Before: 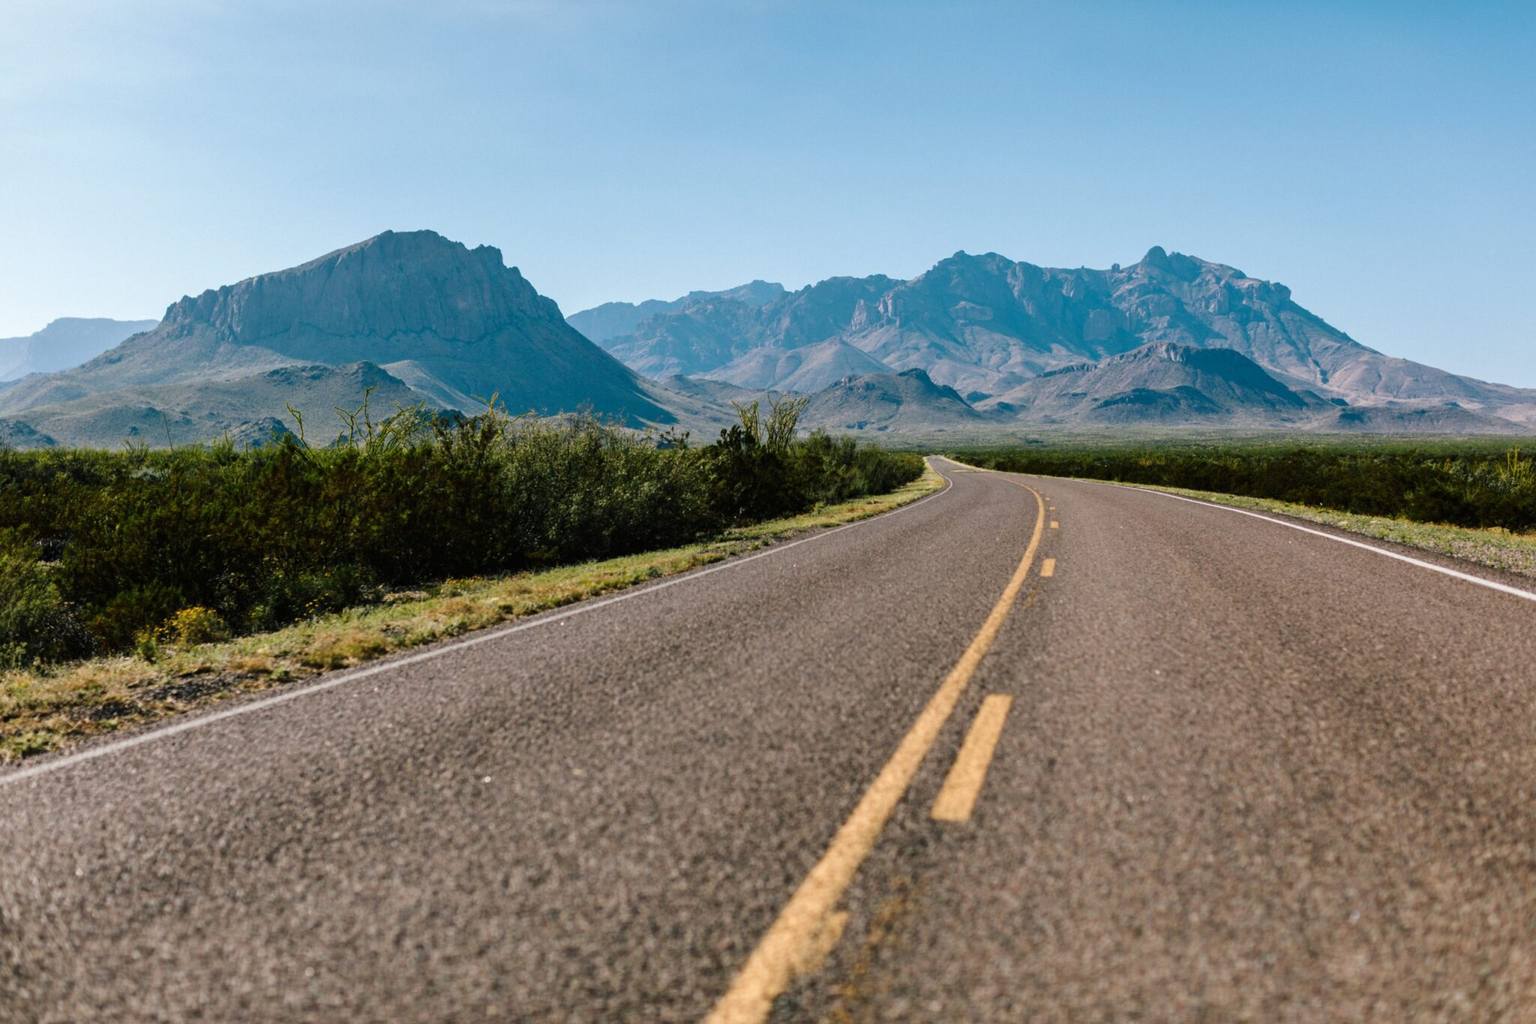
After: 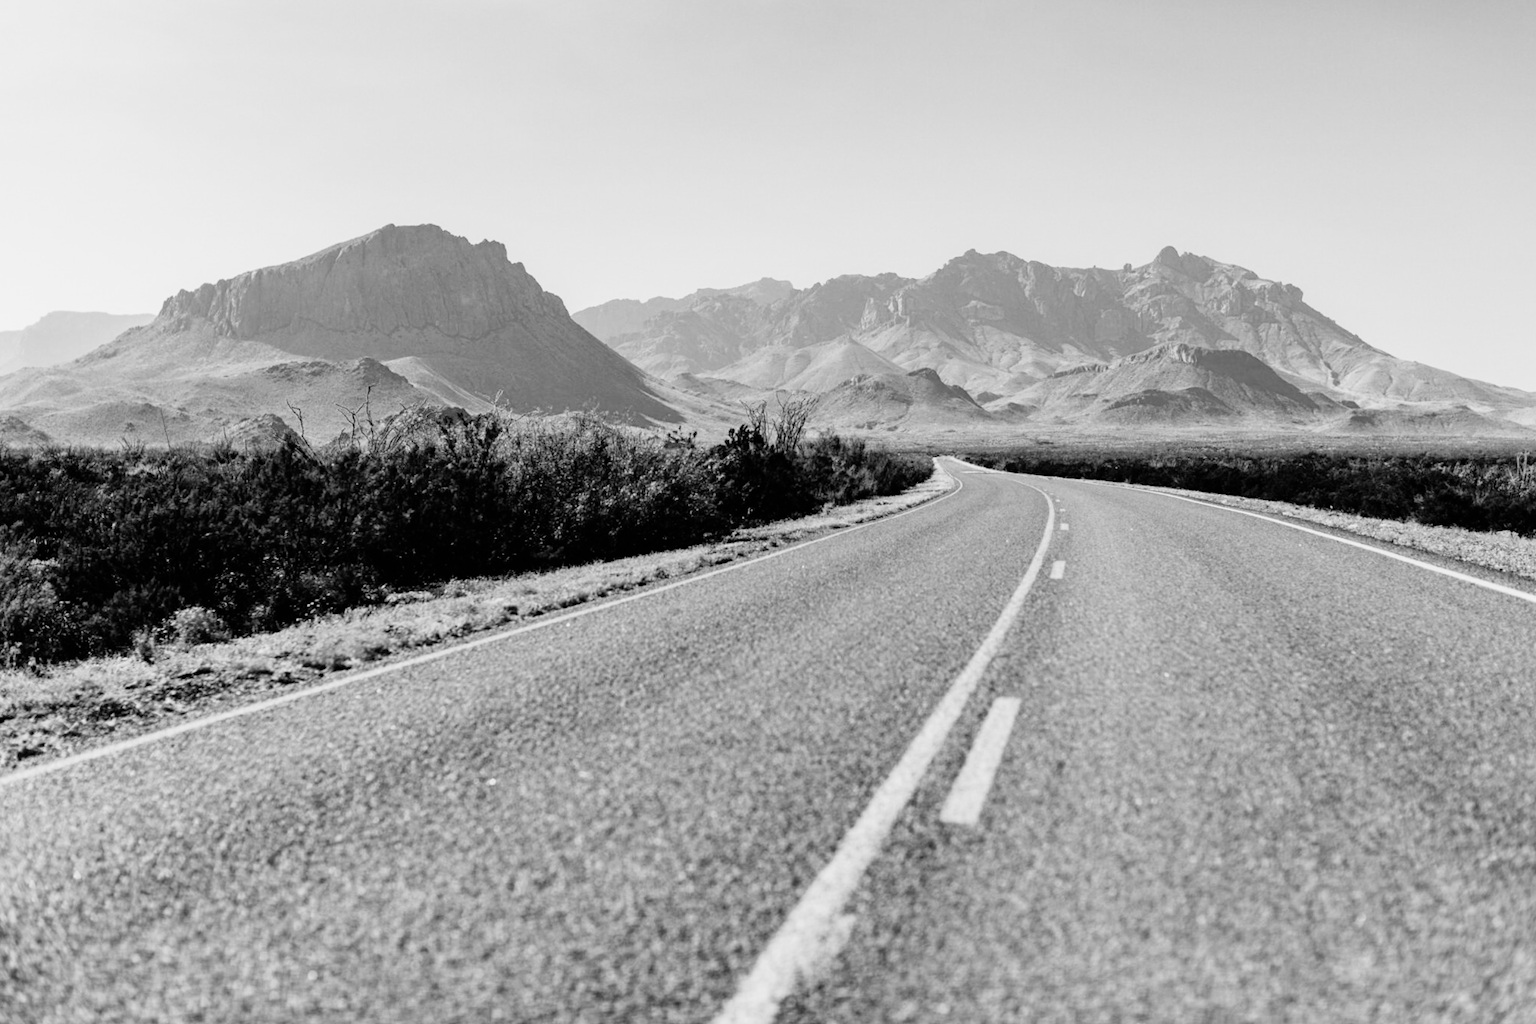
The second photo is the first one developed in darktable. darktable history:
rotate and perspective: rotation 0.174°, lens shift (vertical) 0.013, lens shift (horizontal) 0.019, shear 0.001, automatic cropping original format, crop left 0.007, crop right 0.991, crop top 0.016, crop bottom 0.997
exposure: black level correction 0.001, exposure 1.05 EV, compensate exposure bias true, compensate highlight preservation false
monochrome: size 1
filmic rgb: black relative exposure -7.75 EV, white relative exposure 4.4 EV, threshold 3 EV, hardness 3.76, latitude 50%, contrast 1.1, color science v5 (2021), contrast in shadows safe, contrast in highlights safe, enable highlight reconstruction true
